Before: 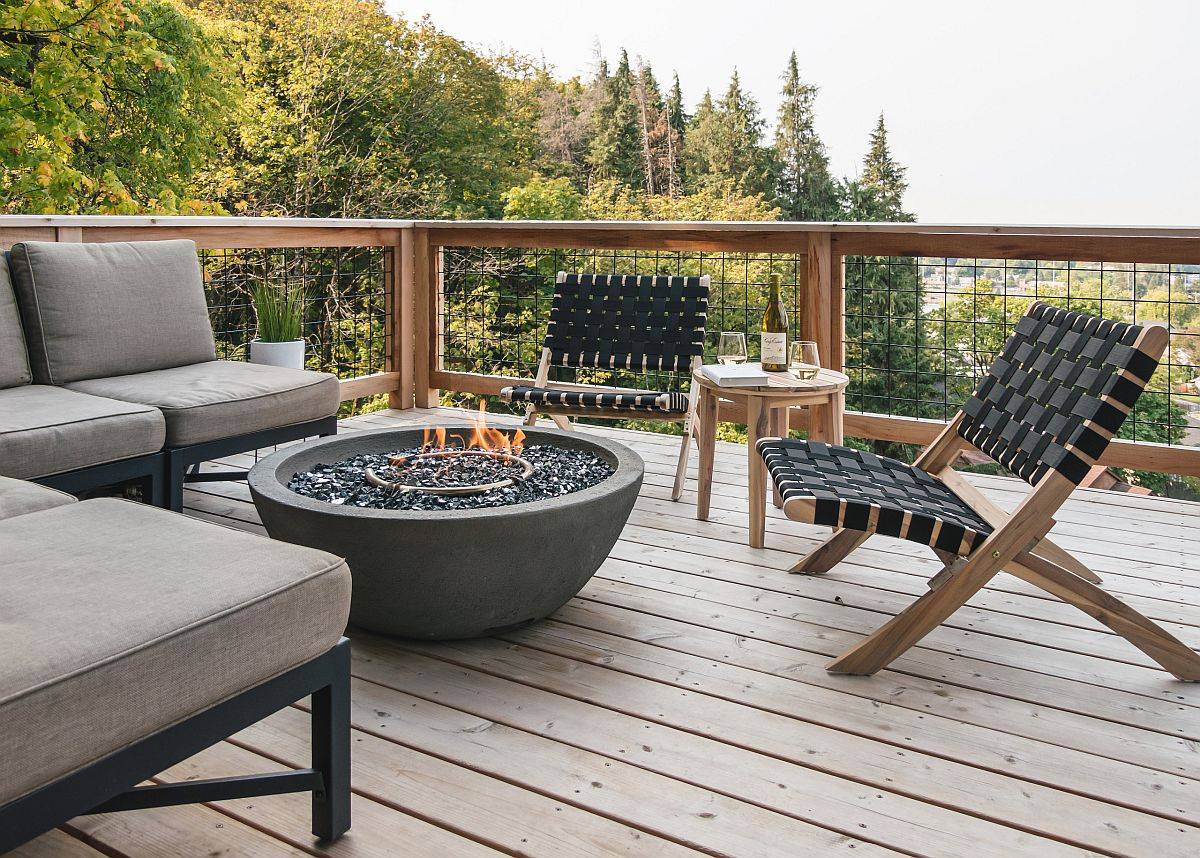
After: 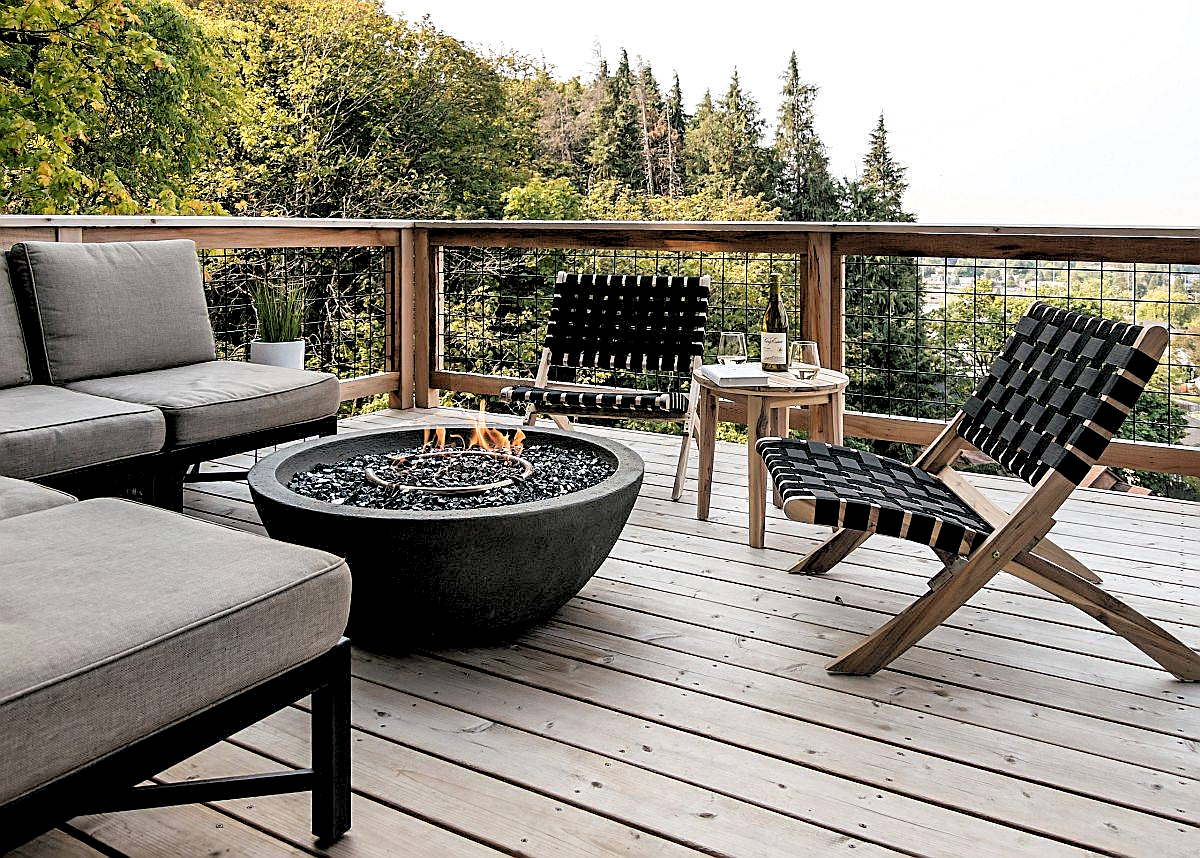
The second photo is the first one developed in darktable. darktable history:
exposure: black level correction 0.001, compensate highlight preservation false
sharpen: on, module defaults
rgb levels: levels [[0.034, 0.472, 0.904], [0, 0.5, 1], [0, 0.5, 1]]
